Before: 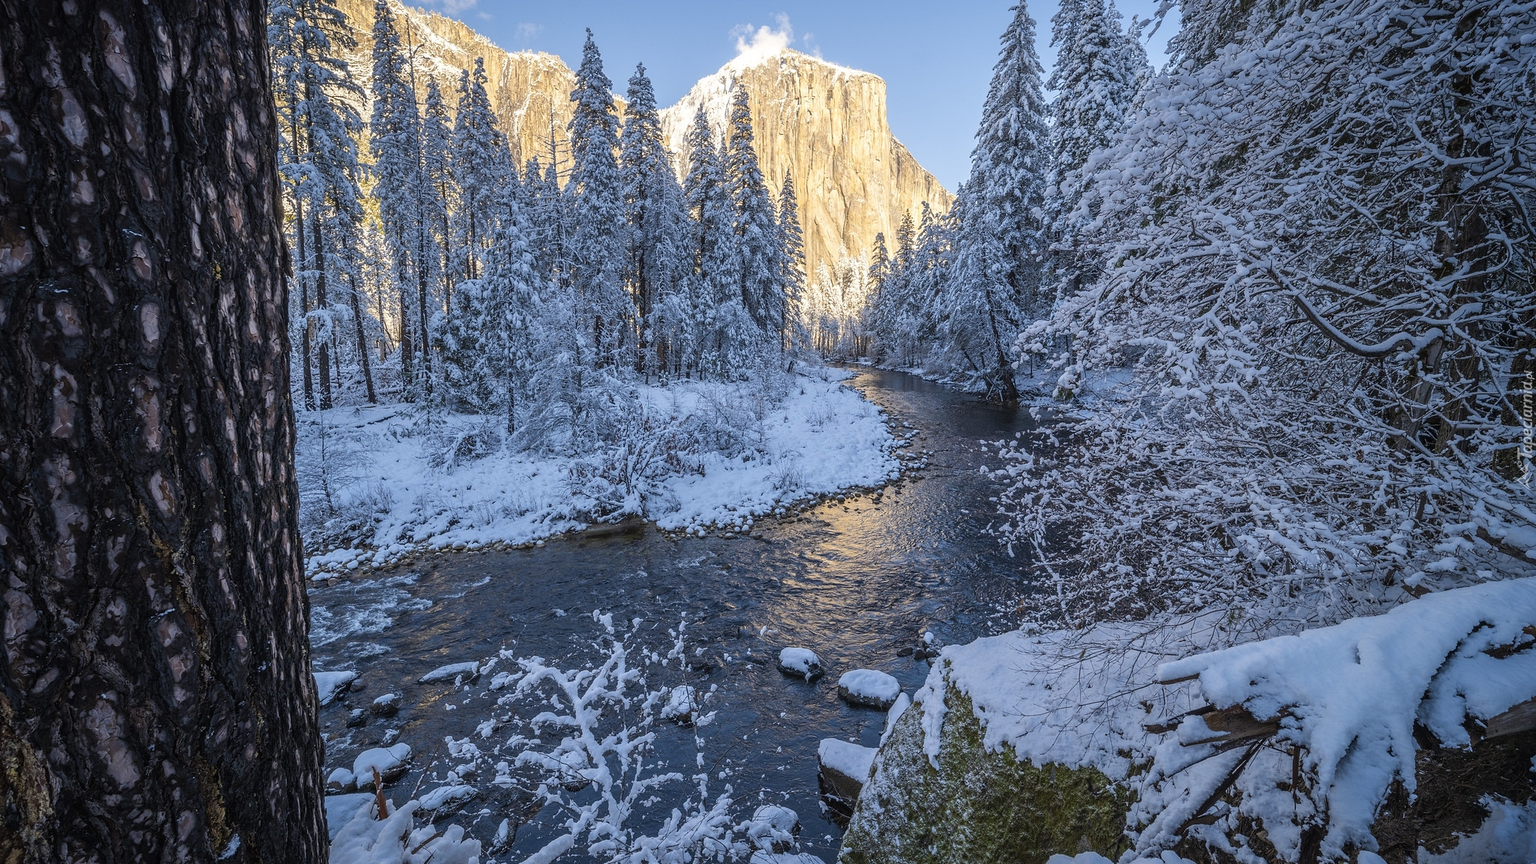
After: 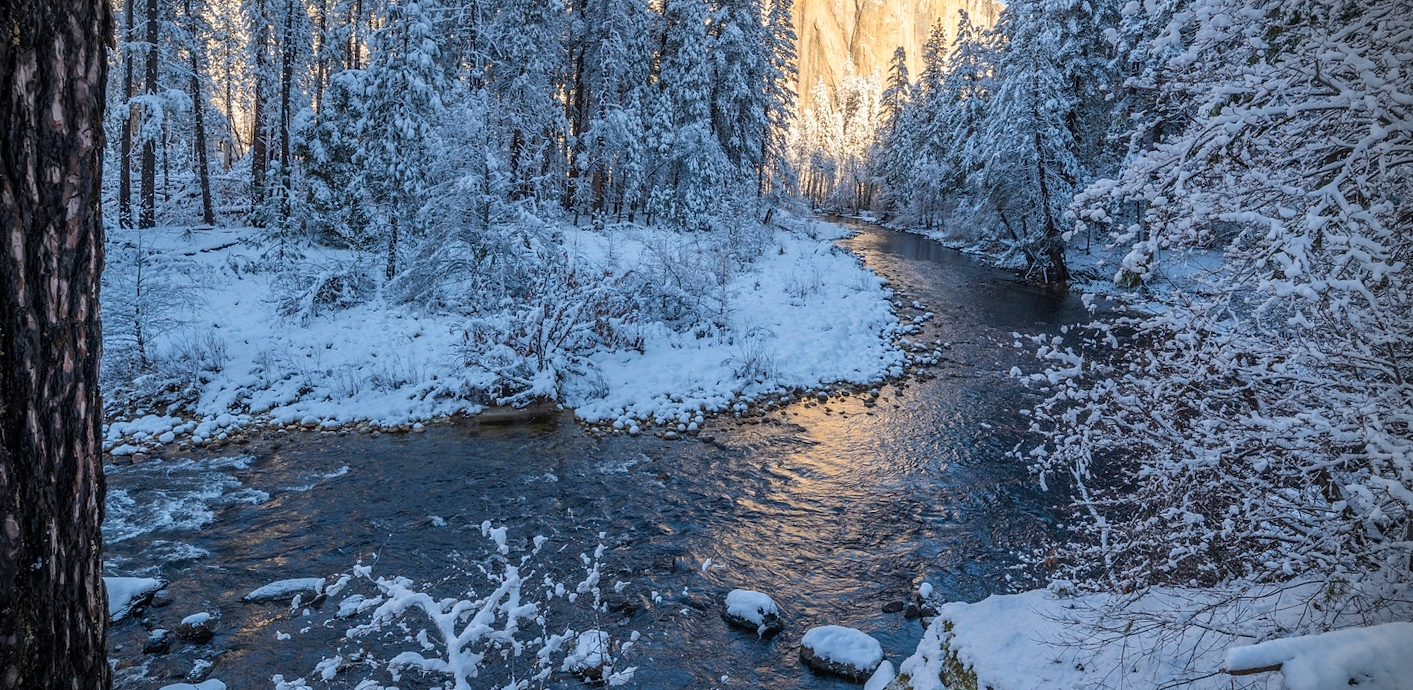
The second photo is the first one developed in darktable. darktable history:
vignetting: fall-off start 87.58%, fall-off radius 25.97%, unbound false
crop and rotate: angle -4.16°, left 9.774%, top 20.621%, right 12.49%, bottom 11.819%
